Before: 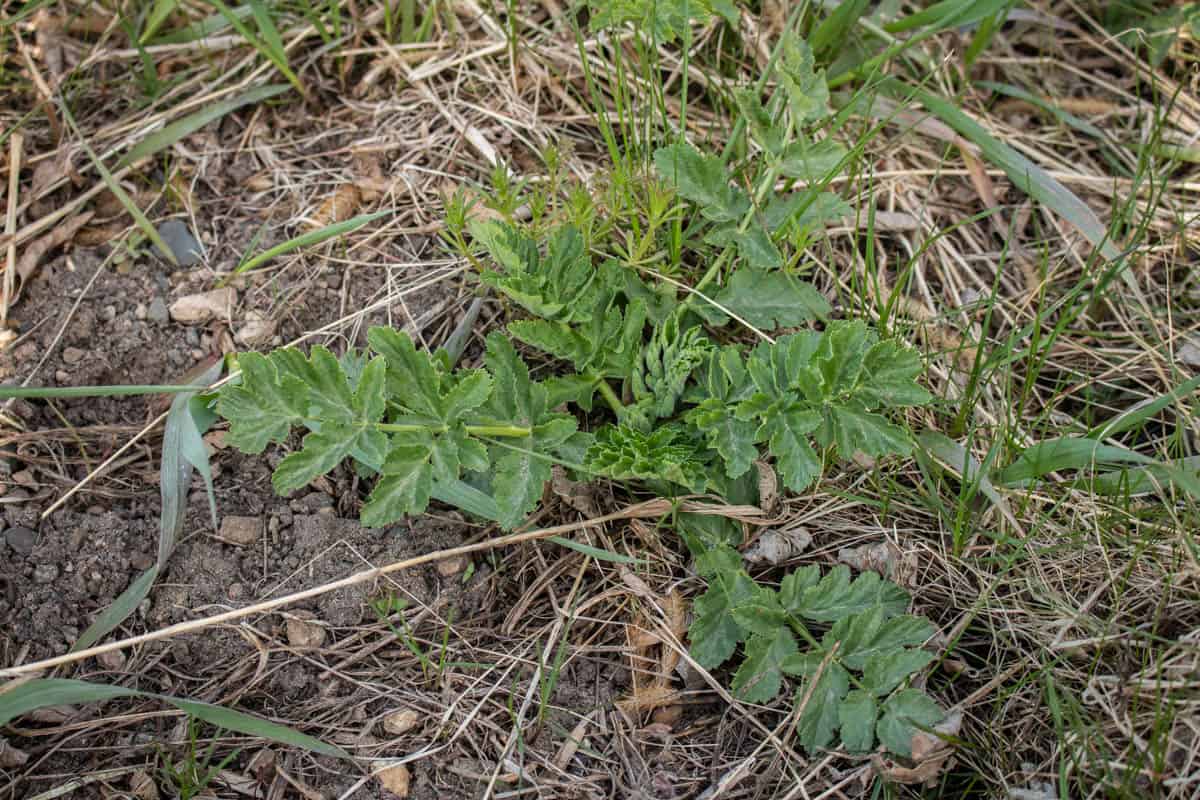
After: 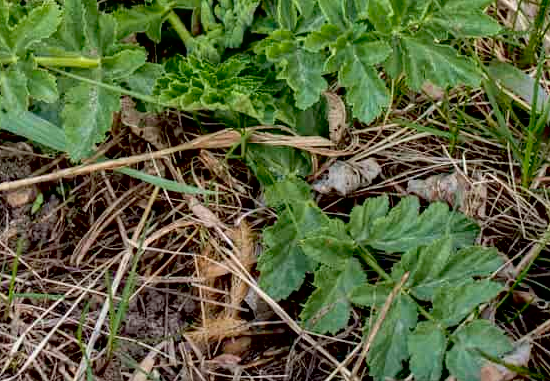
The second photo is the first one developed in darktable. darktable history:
crop: left 35.926%, top 46.165%, right 18.23%, bottom 6.205%
shadows and highlights: shadows 24.21, highlights -80.1, soften with gaussian
exposure: black level correction 0.024, exposure 0.181 EV, compensate highlight preservation false
velvia: on, module defaults
contrast brightness saturation: contrast 0.05
